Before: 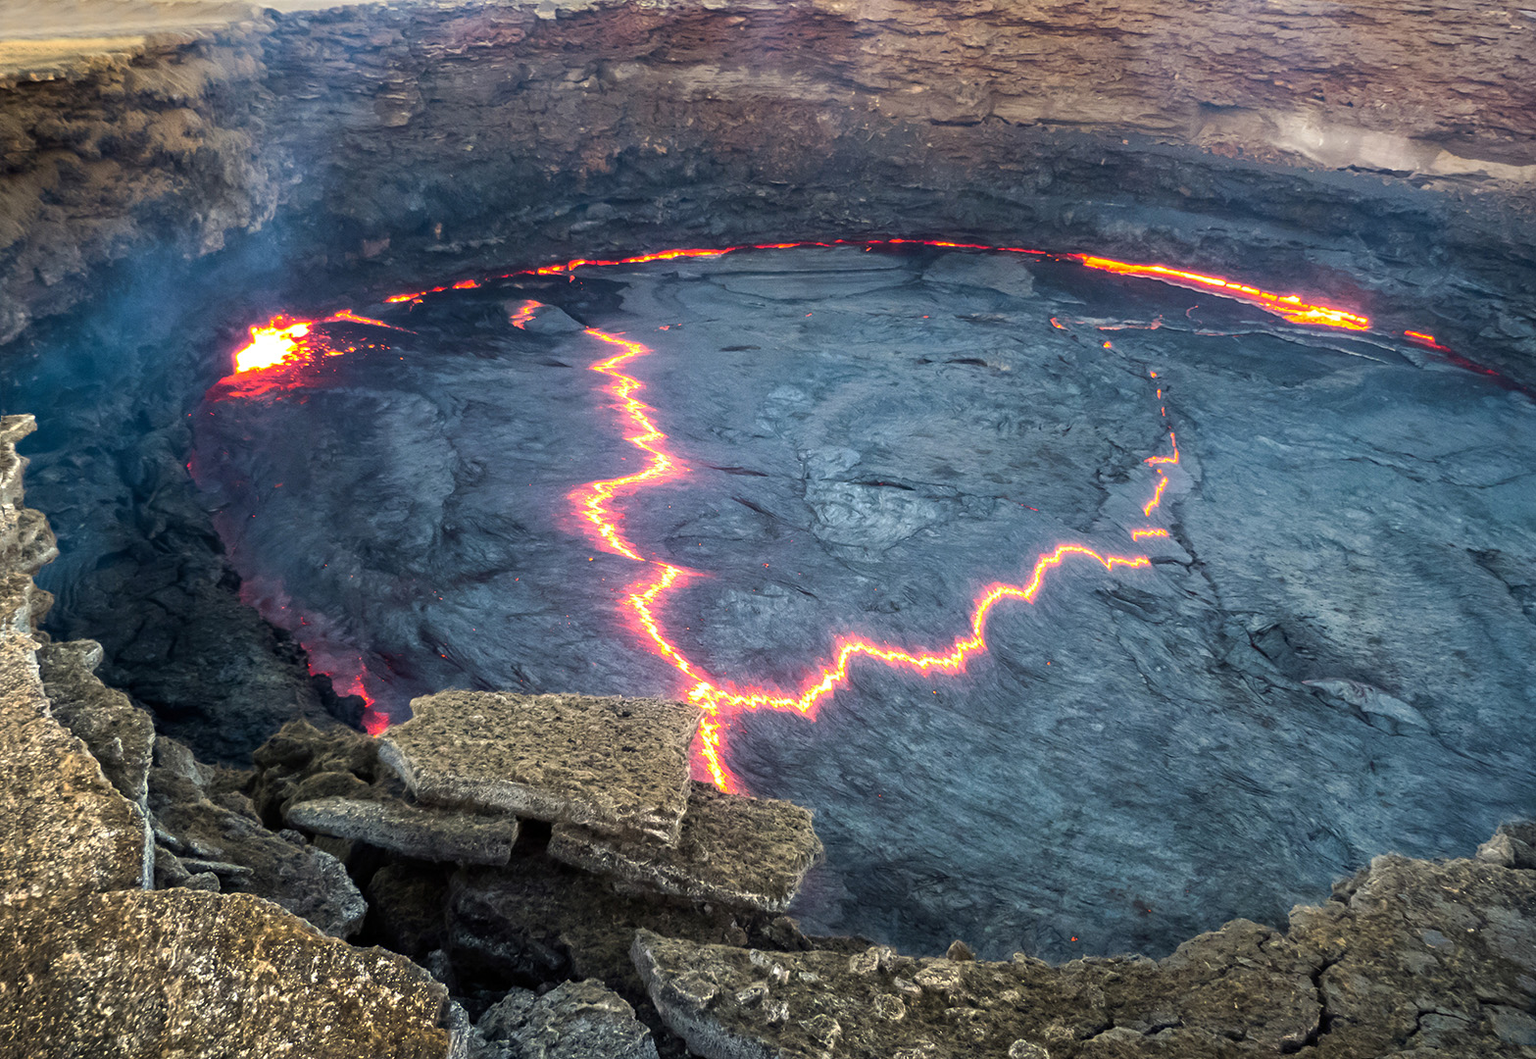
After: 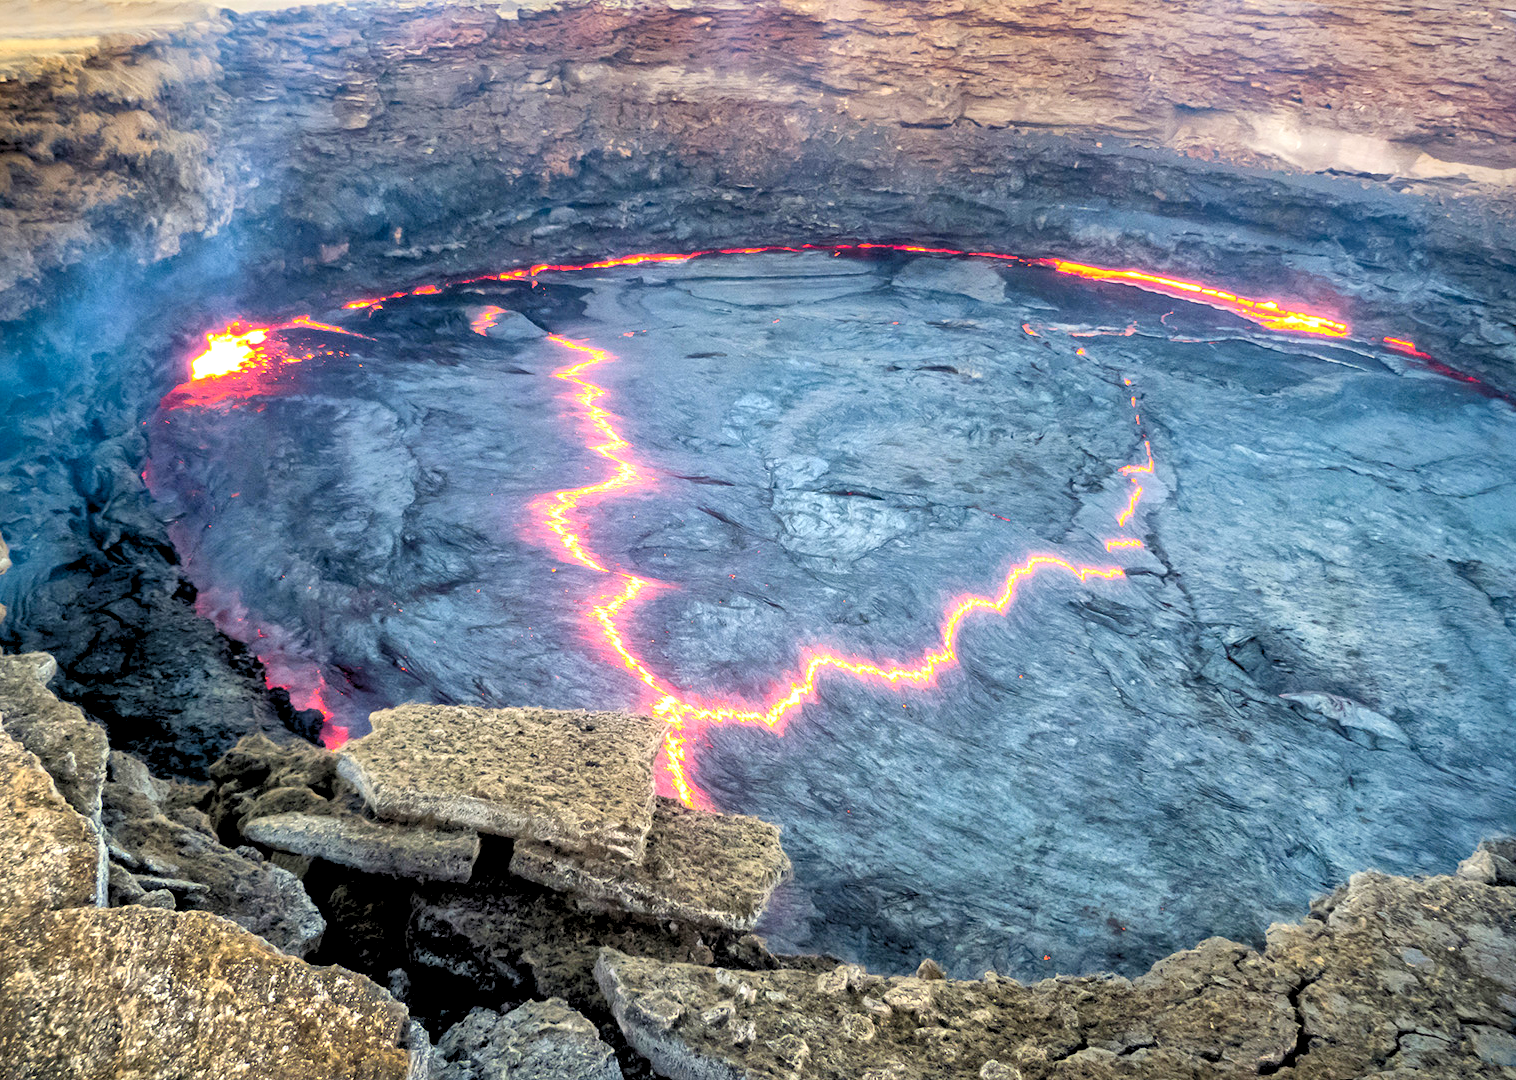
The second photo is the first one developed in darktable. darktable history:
crop and rotate: left 3.238%
local contrast: mode bilateral grid, contrast 20, coarseness 50, detail 159%, midtone range 0.2
levels: levels [0.072, 0.414, 0.976]
